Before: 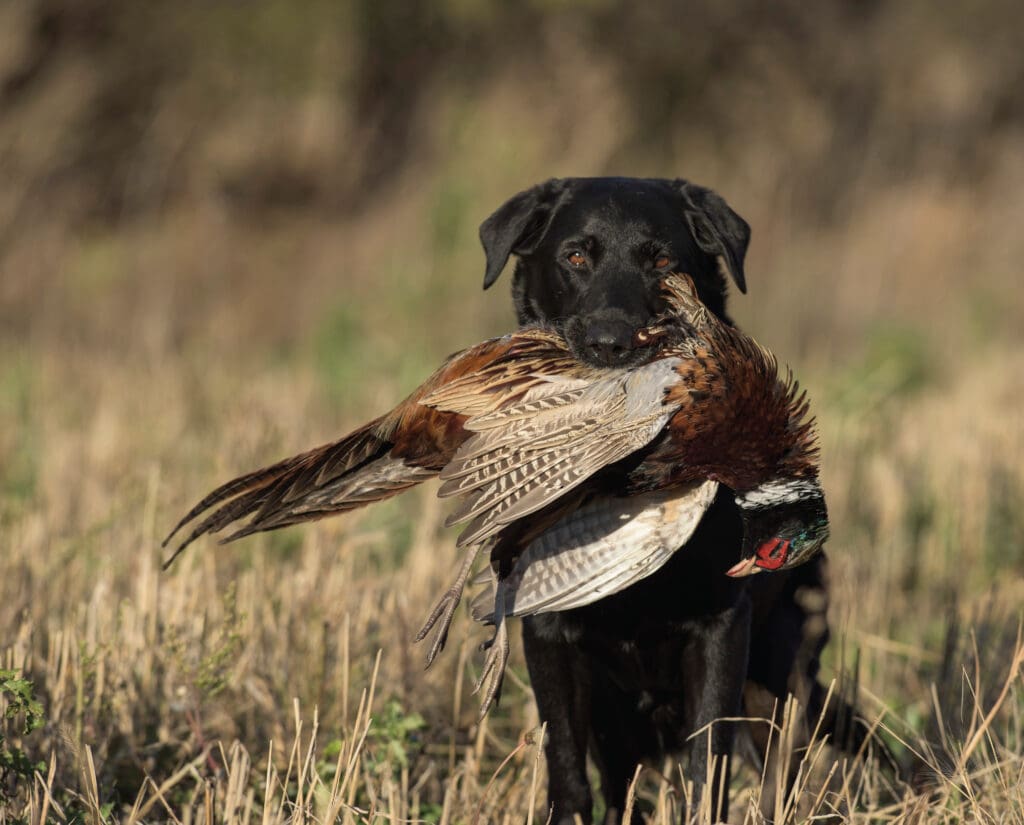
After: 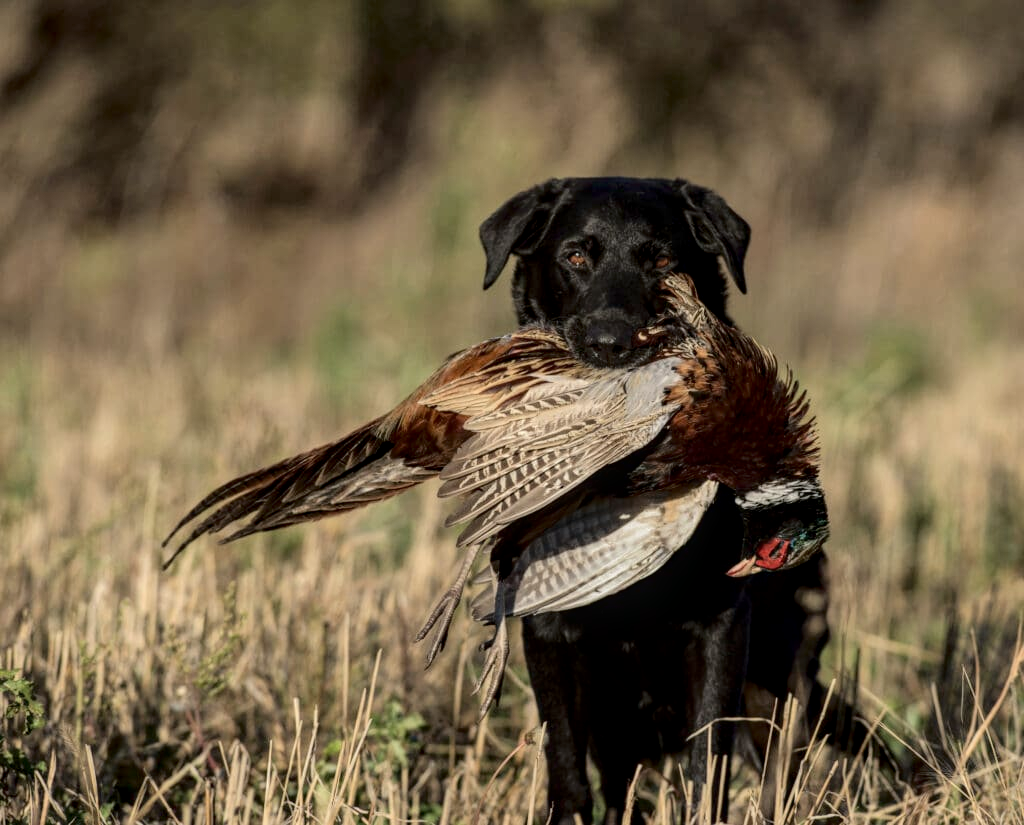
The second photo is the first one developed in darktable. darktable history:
tone curve: curves: ch0 [(0, 0) (0.003, 0.005) (0.011, 0.006) (0.025, 0.013) (0.044, 0.027) (0.069, 0.042) (0.1, 0.06) (0.136, 0.085) (0.177, 0.118) (0.224, 0.171) (0.277, 0.239) (0.335, 0.314) (0.399, 0.394) (0.468, 0.473) (0.543, 0.552) (0.623, 0.64) (0.709, 0.718) (0.801, 0.801) (0.898, 0.882) (1, 1)], color space Lab, independent channels, preserve colors none
local contrast: on, module defaults
exposure: black level correction 0.004, exposure 0.015 EV, compensate exposure bias true, compensate highlight preservation false
color zones: curves: ch0 [(0.25, 0.5) (0.428, 0.473) (0.75, 0.5)]; ch1 [(0.243, 0.479) (0.398, 0.452) (0.75, 0.5)]
